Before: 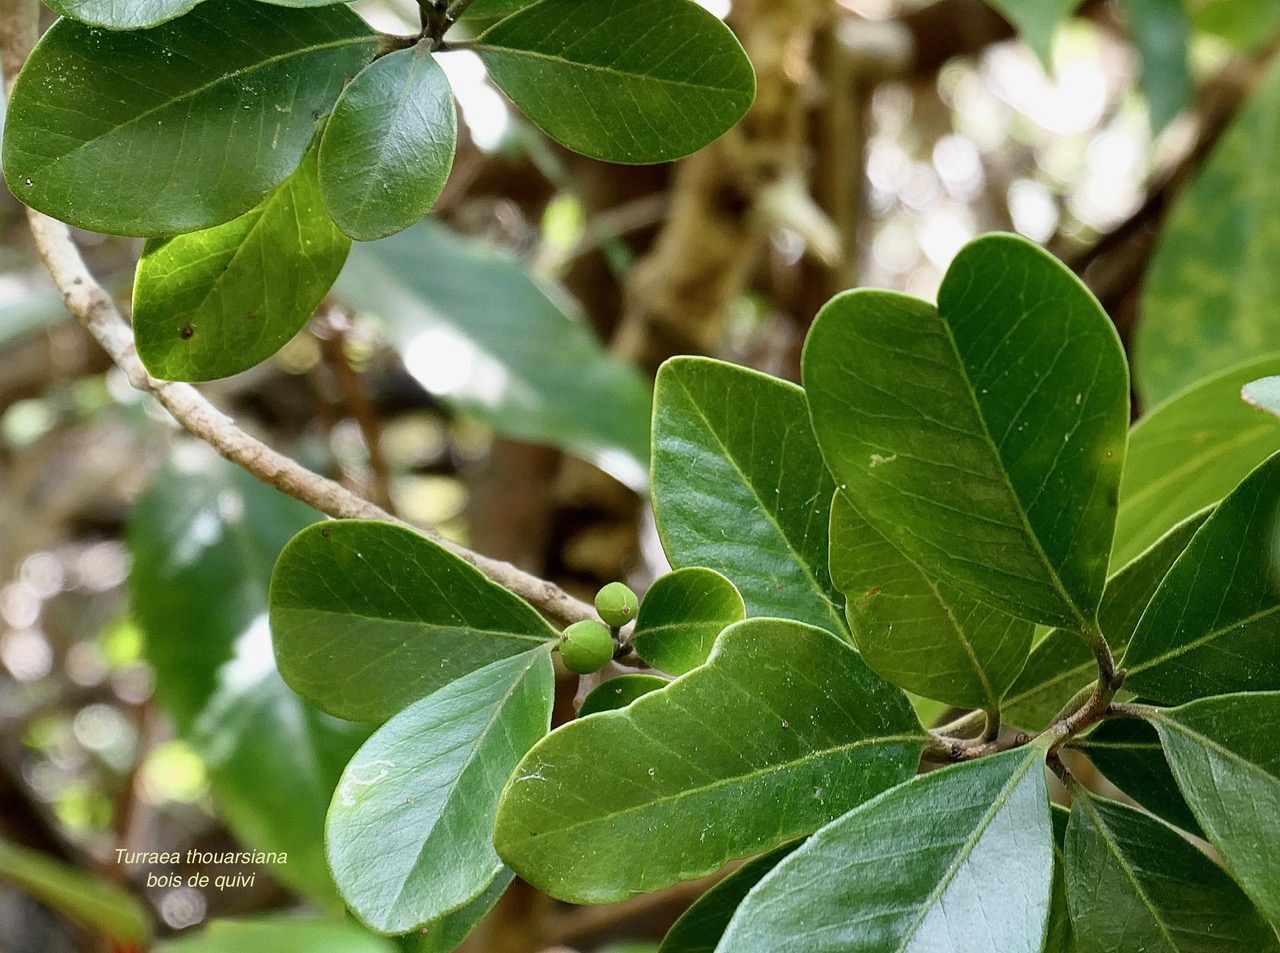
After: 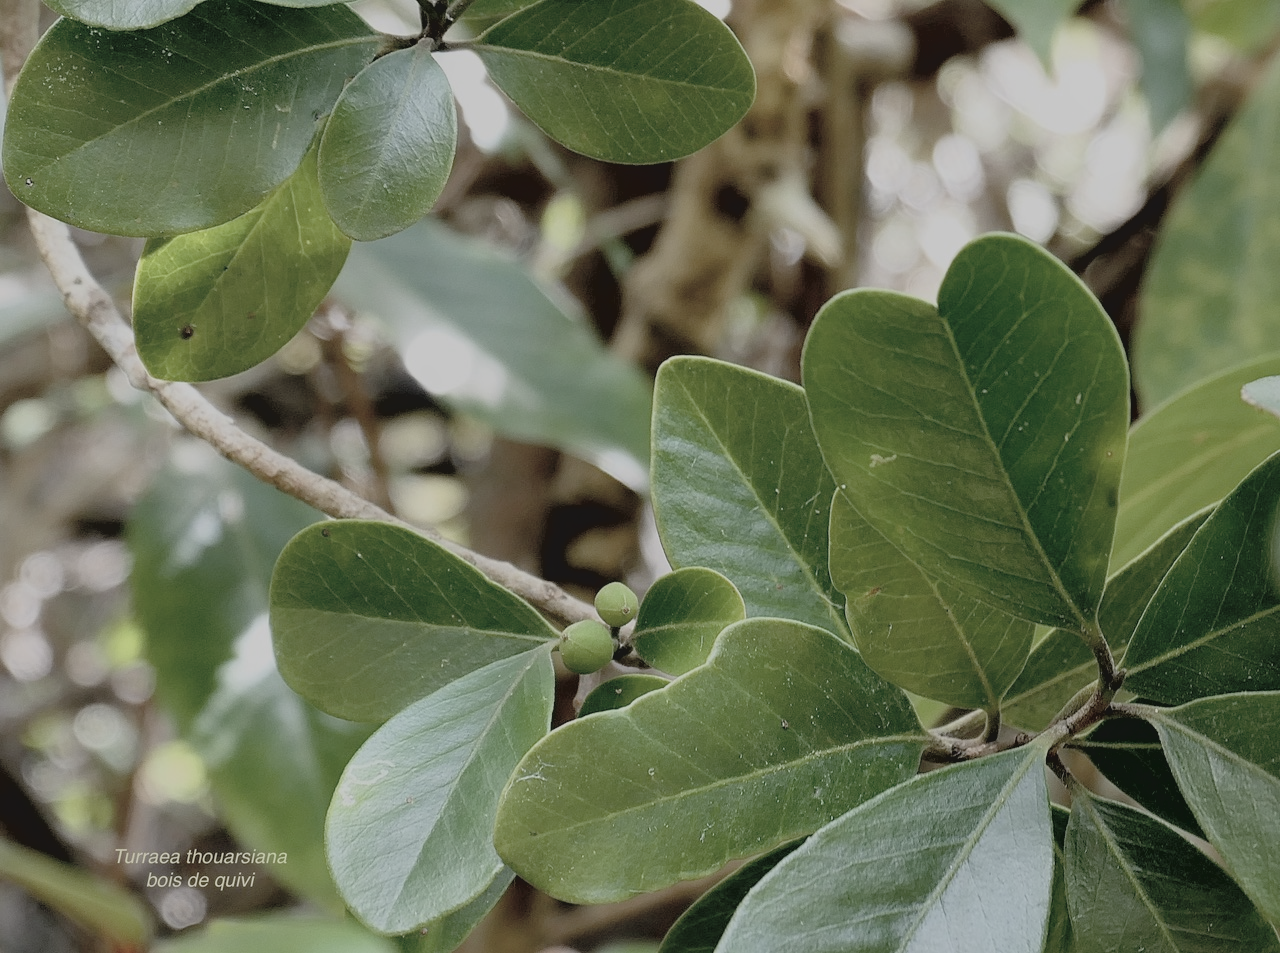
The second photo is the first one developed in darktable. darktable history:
contrast brightness saturation: brightness 0.182, saturation -0.492
exposure: black level correction 0.009, exposure -0.628 EV, compensate highlight preservation false
local contrast: highlights 67%, shadows 66%, detail 80%, midtone range 0.332
